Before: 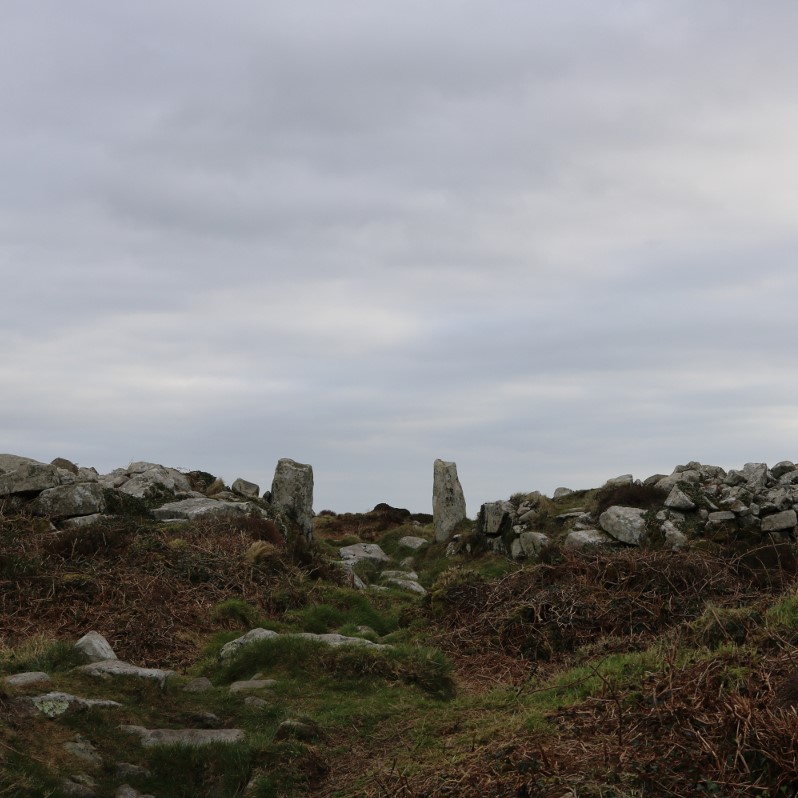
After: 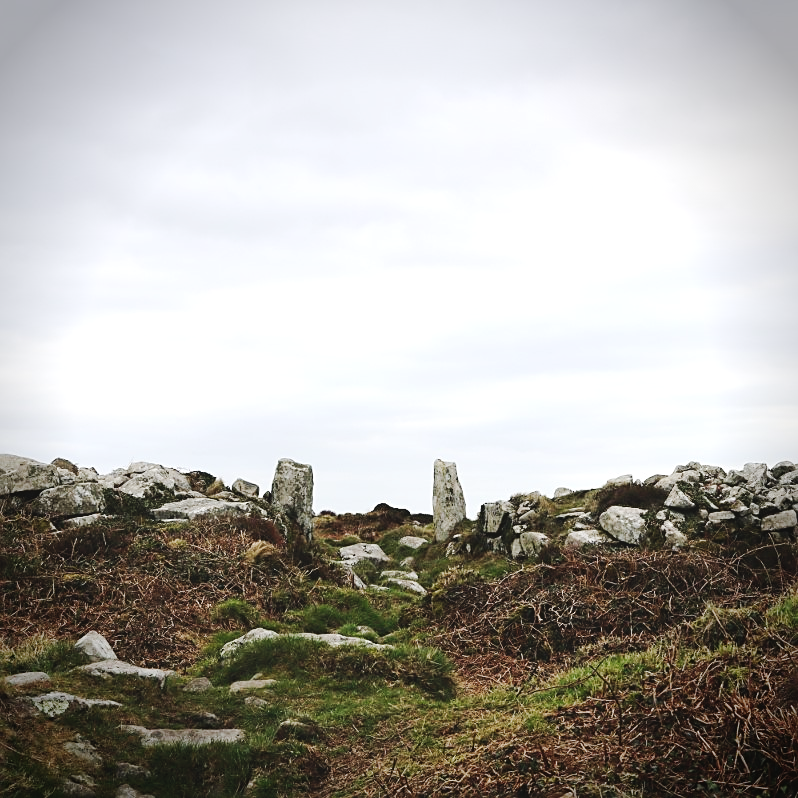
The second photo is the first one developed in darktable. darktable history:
exposure: exposure 0.764 EV, compensate highlight preservation false
tone equalizer: -8 EV -0.416 EV, -7 EV -0.378 EV, -6 EV -0.311 EV, -5 EV -0.26 EV, -3 EV 0.188 EV, -2 EV 0.338 EV, -1 EV 0.39 EV, +0 EV 0.414 EV, edges refinement/feathering 500, mask exposure compensation -1.57 EV, preserve details no
vignetting: brightness -0.596, saturation -0.001, center (-0.011, 0)
sharpen: on, module defaults
tone curve: curves: ch0 [(0, 0.026) (0.146, 0.158) (0.272, 0.34) (0.453, 0.627) (0.687, 0.829) (1, 1)], preserve colors none
contrast brightness saturation: contrast -0.101, saturation -0.097
